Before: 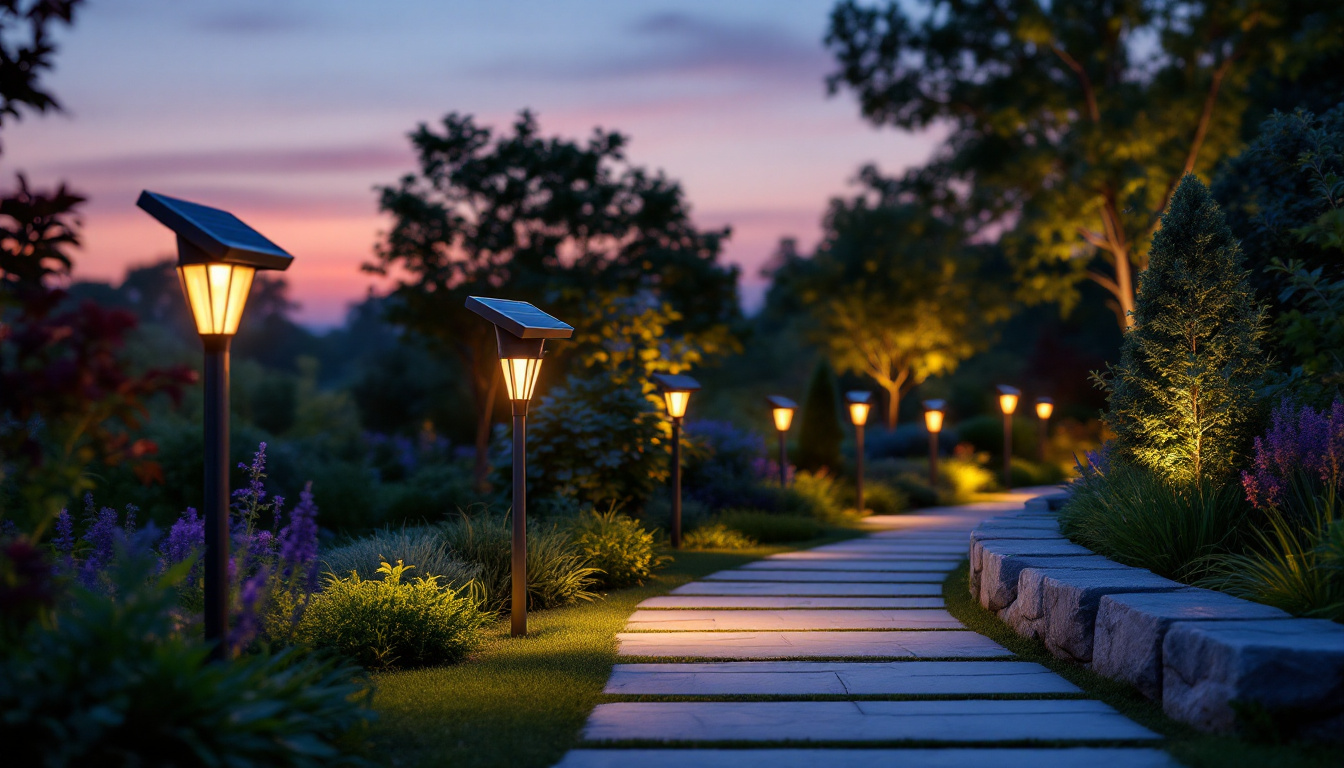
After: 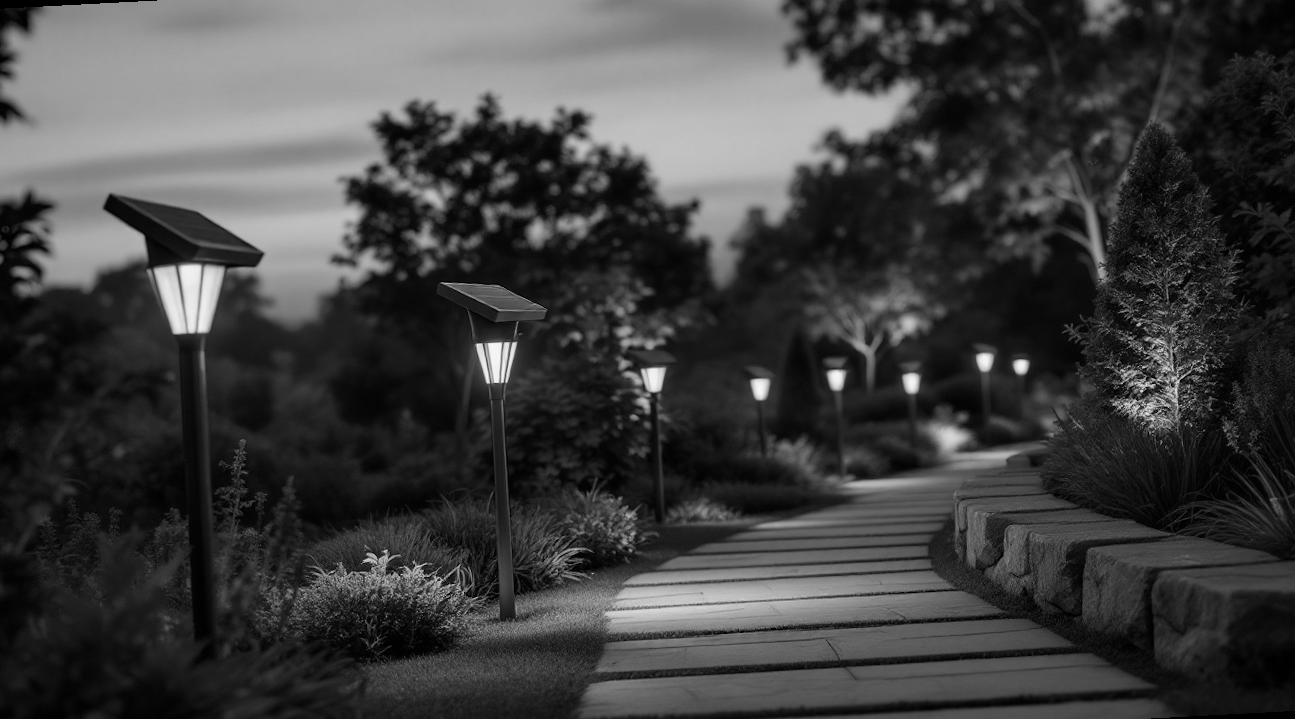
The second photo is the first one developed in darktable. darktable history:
monochrome: size 1
rotate and perspective: rotation -3°, crop left 0.031, crop right 0.968, crop top 0.07, crop bottom 0.93
color balance rgb: perceptual saturation grading › global saturation 10%, global vibrance 20%
